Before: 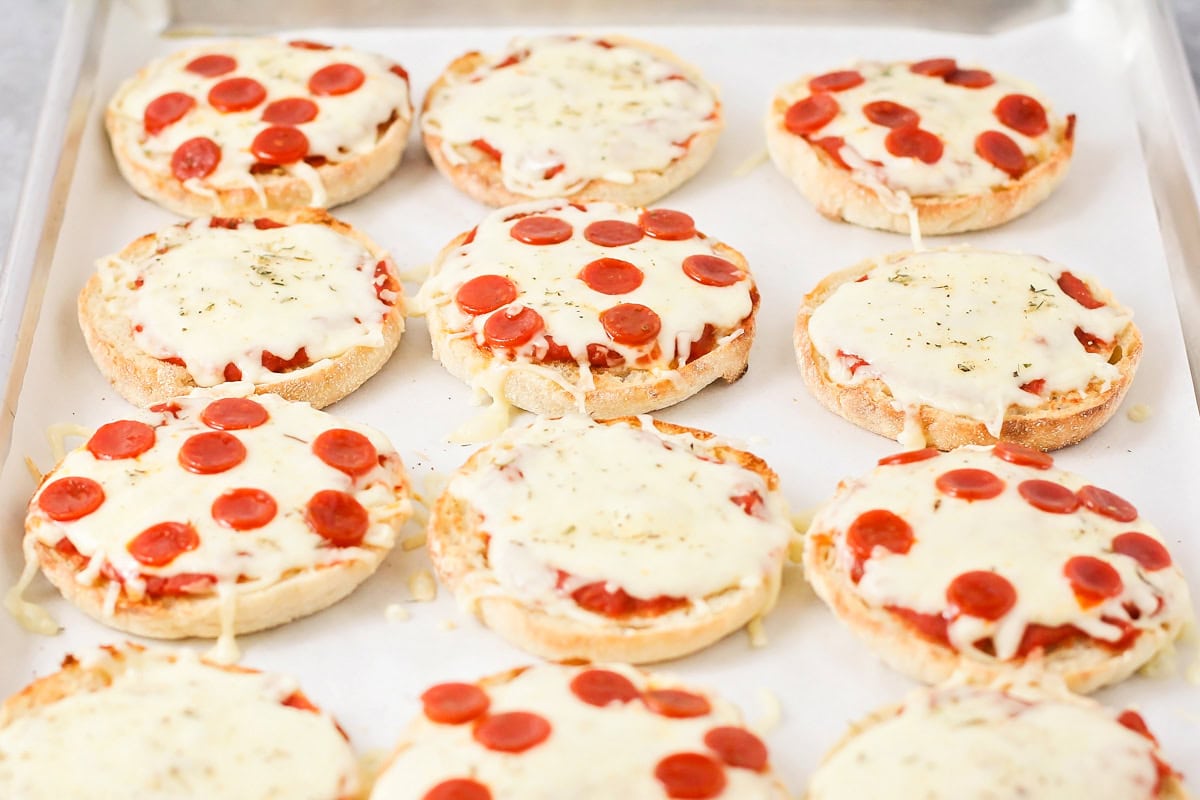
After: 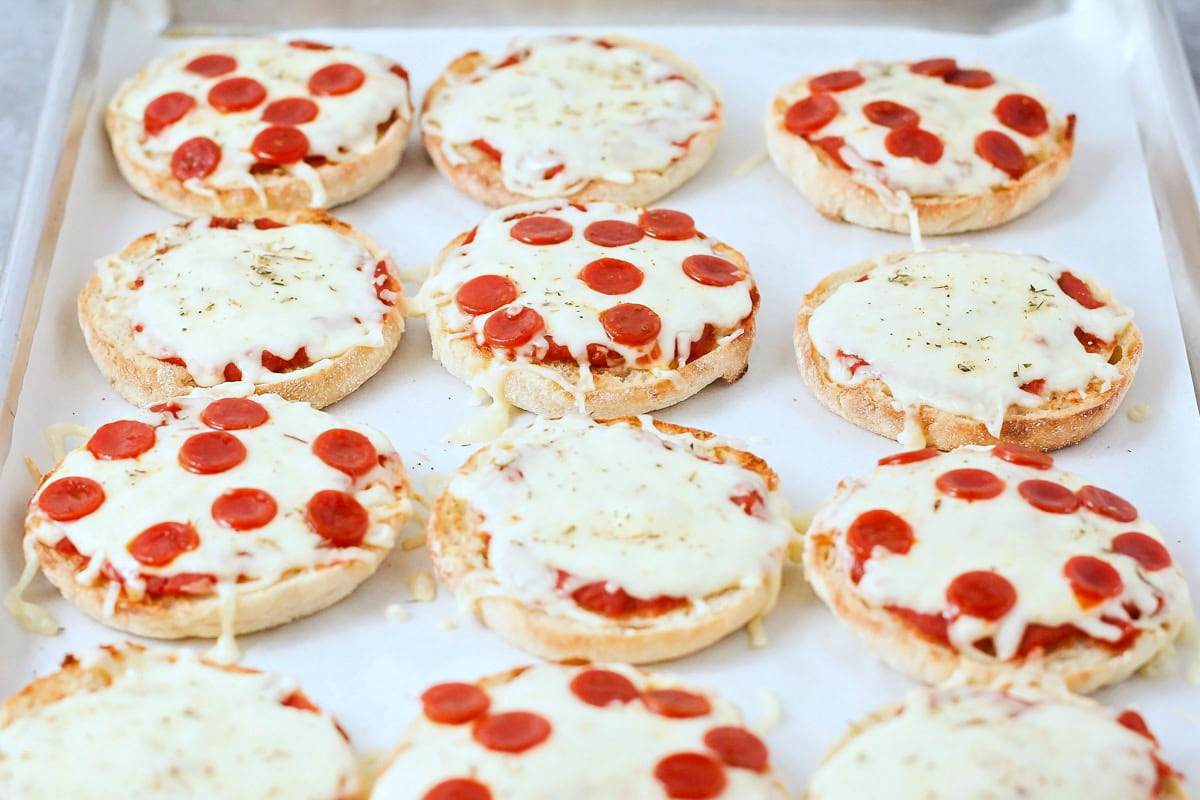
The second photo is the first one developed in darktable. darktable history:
color correction: highlights a* -4.18, highlights b* -10.81
contrast brightness saturation: saturation 0.13
tone curve: curves: ch0 [(0, 0) (0.8, 0.757) (1, 1)], color space Lab, linked channels, preserve colors none
